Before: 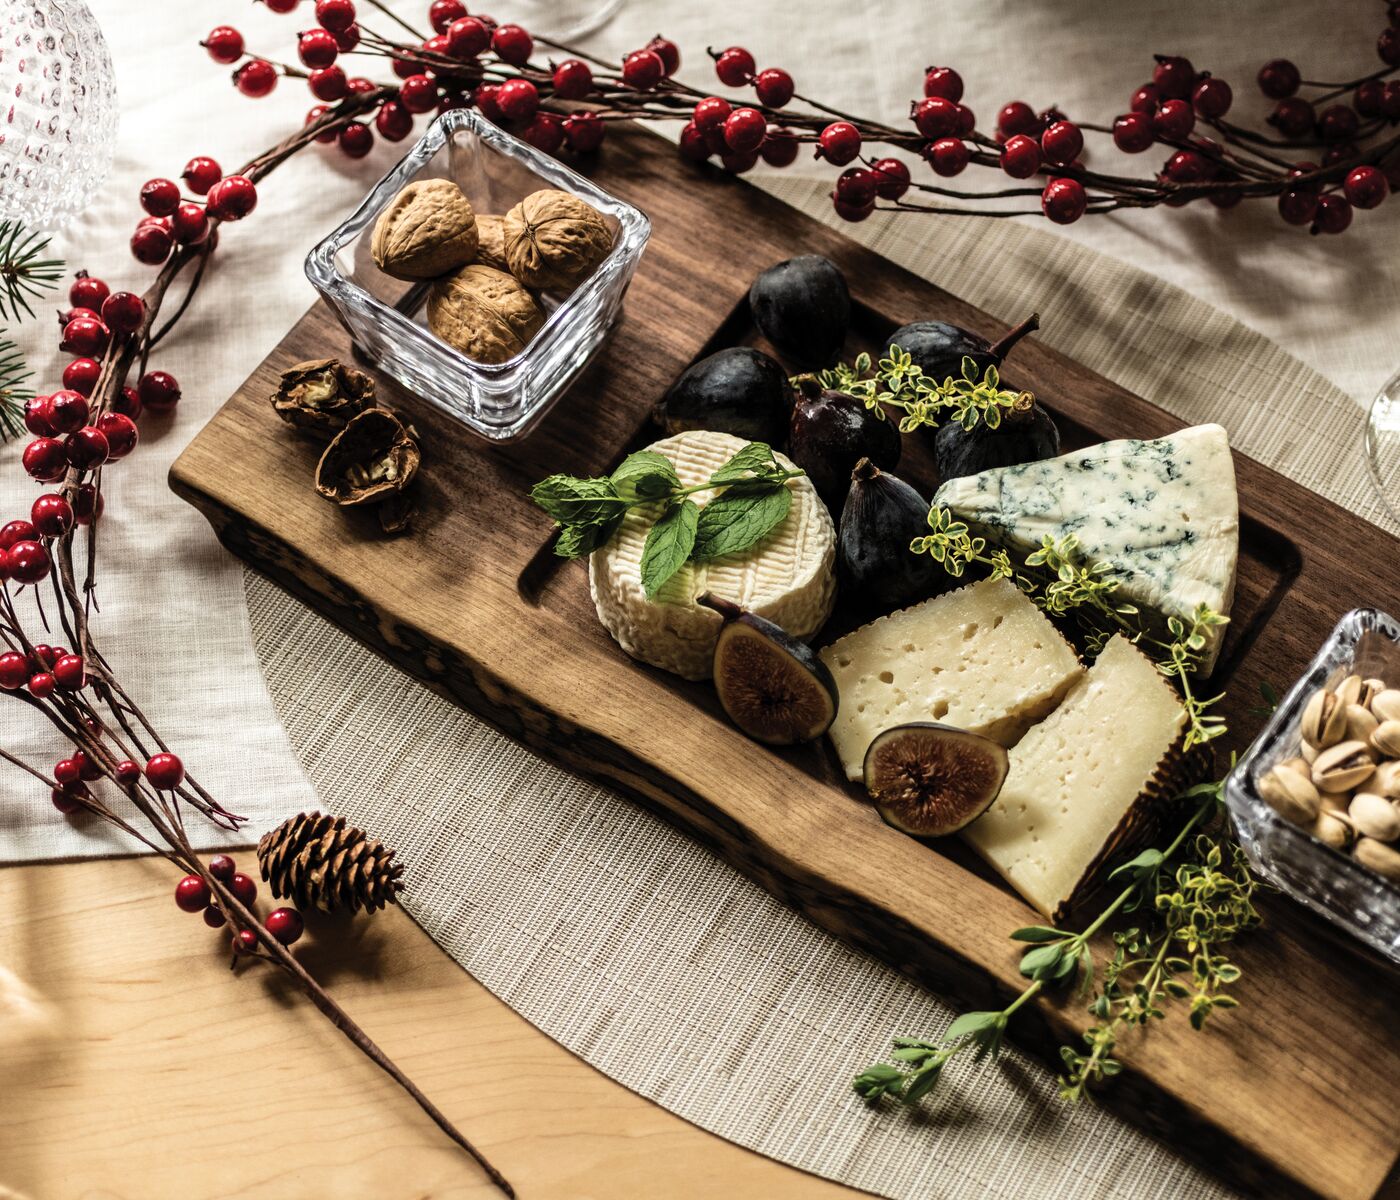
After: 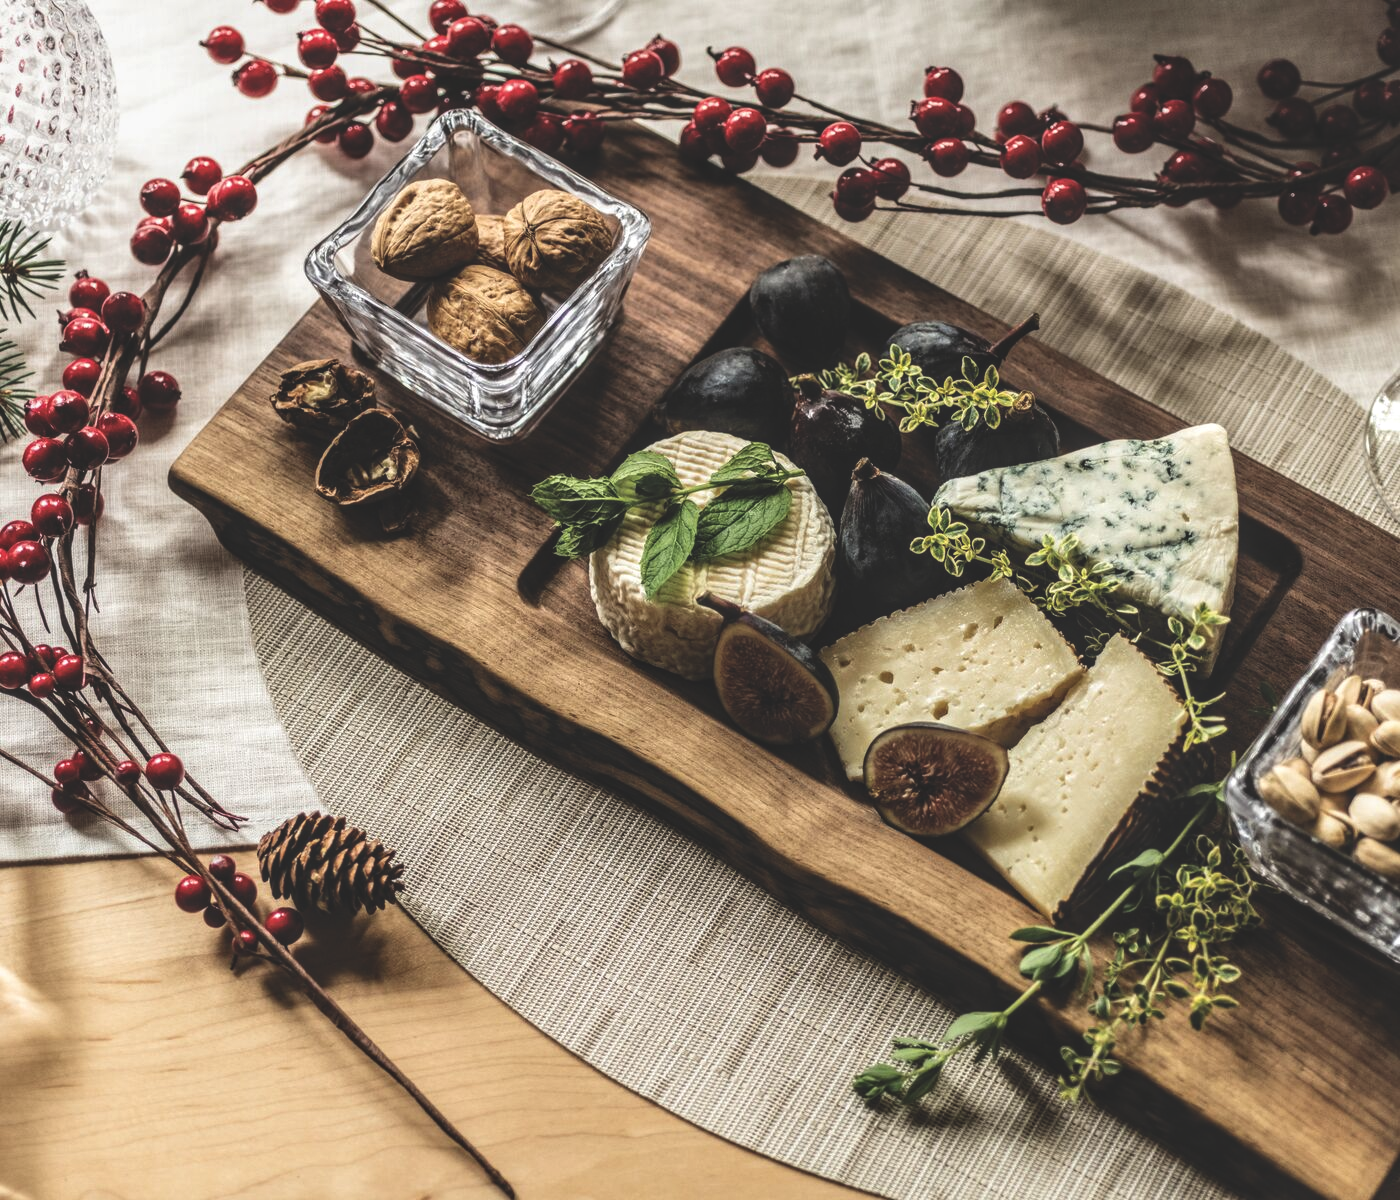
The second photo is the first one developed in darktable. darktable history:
local contrast: detail 130%
exposure: black level correction -0.026, exposure -0.118 EV, compensate highlight preservation false
